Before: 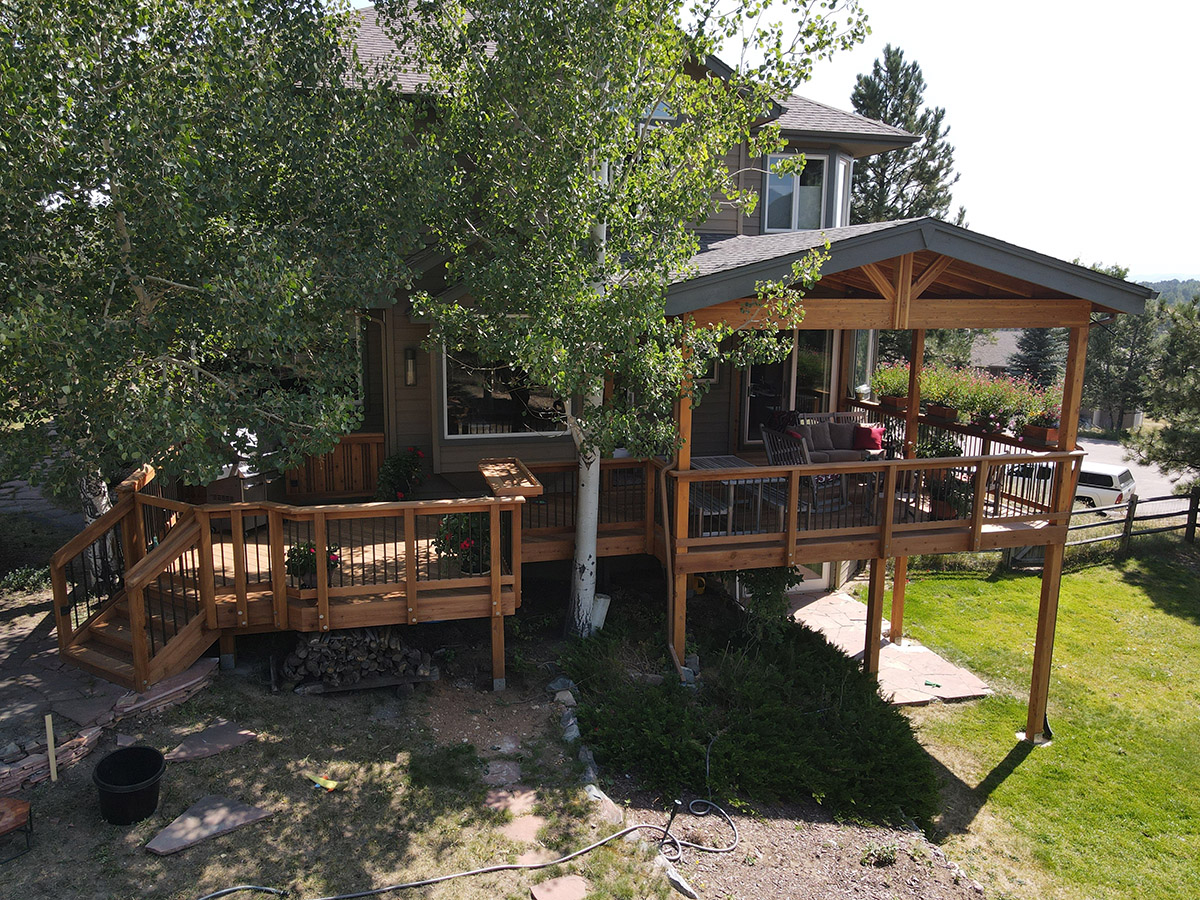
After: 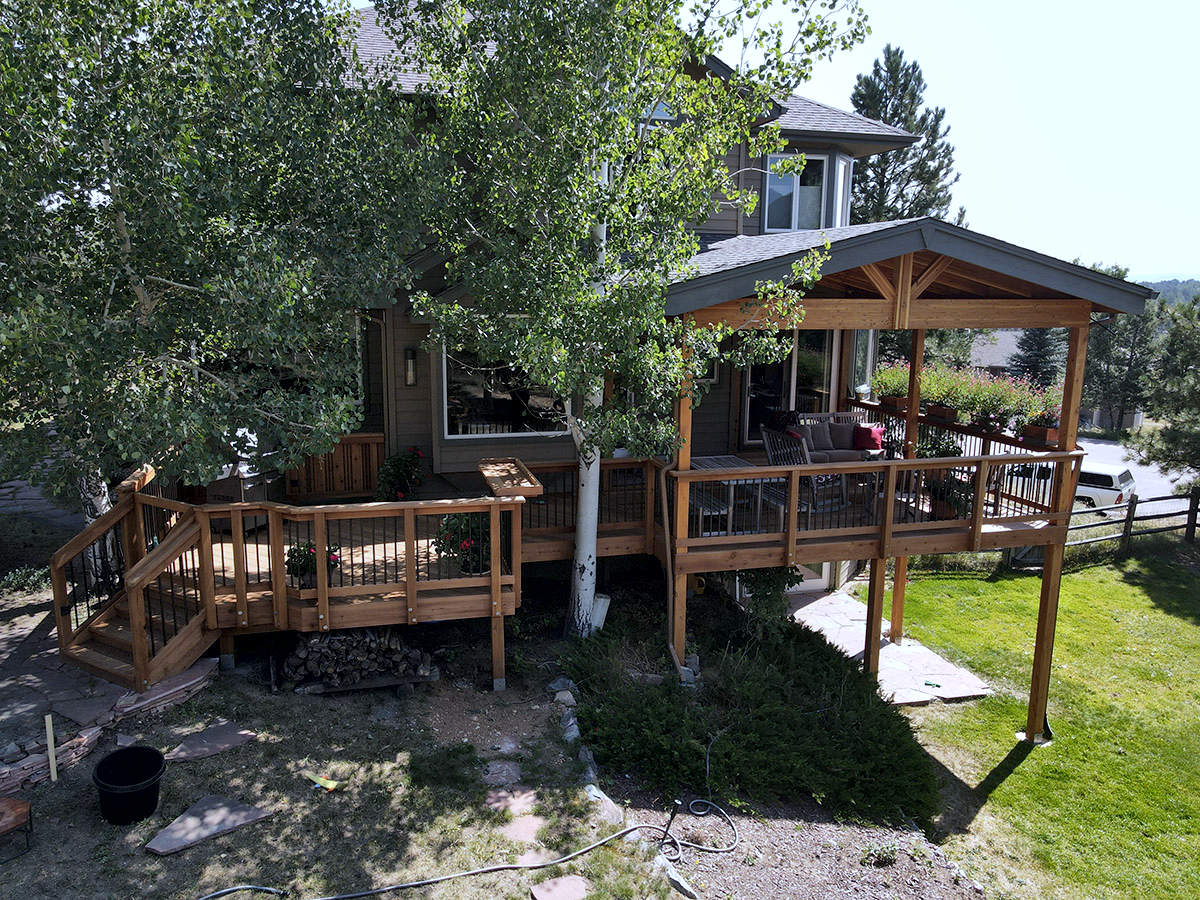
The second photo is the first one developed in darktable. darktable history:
white balance: red 0.931, blue 1.11
exposure: compensate highlight preservation false
local contrast: mode bilateral grid, contrast 25, coarseness 60, detail 151%, midtone range 0.2
